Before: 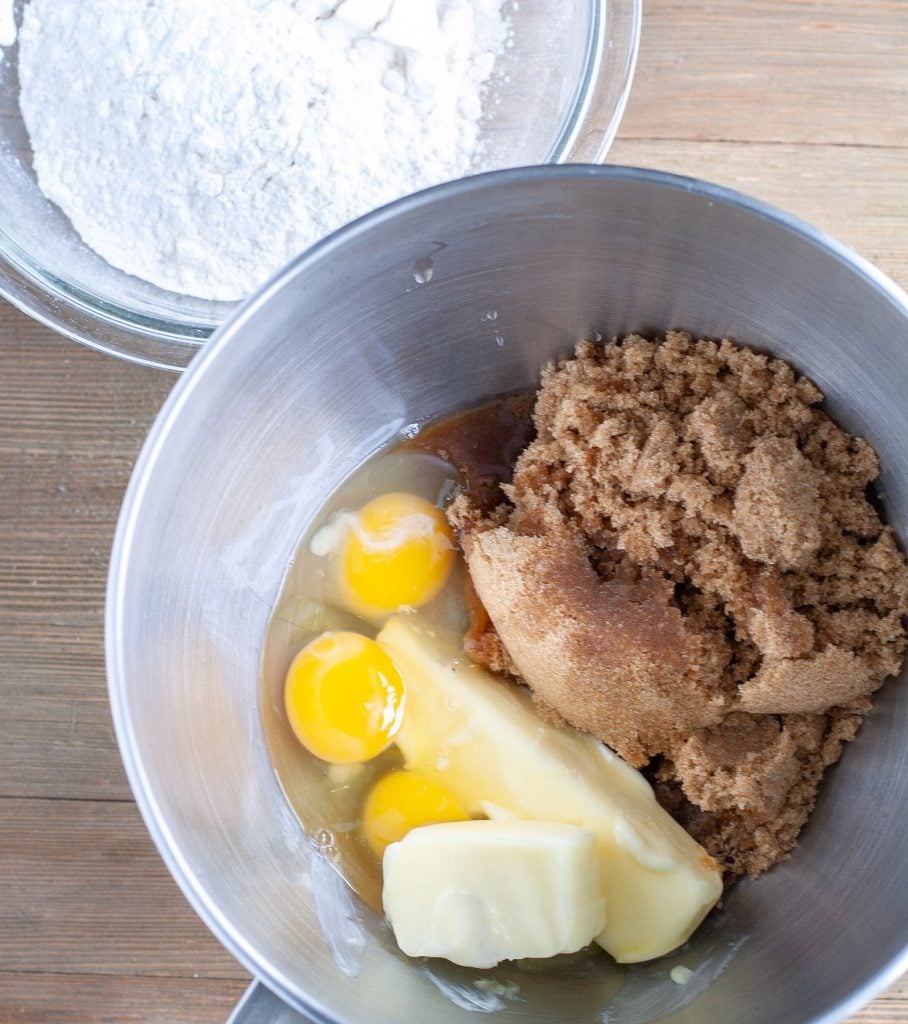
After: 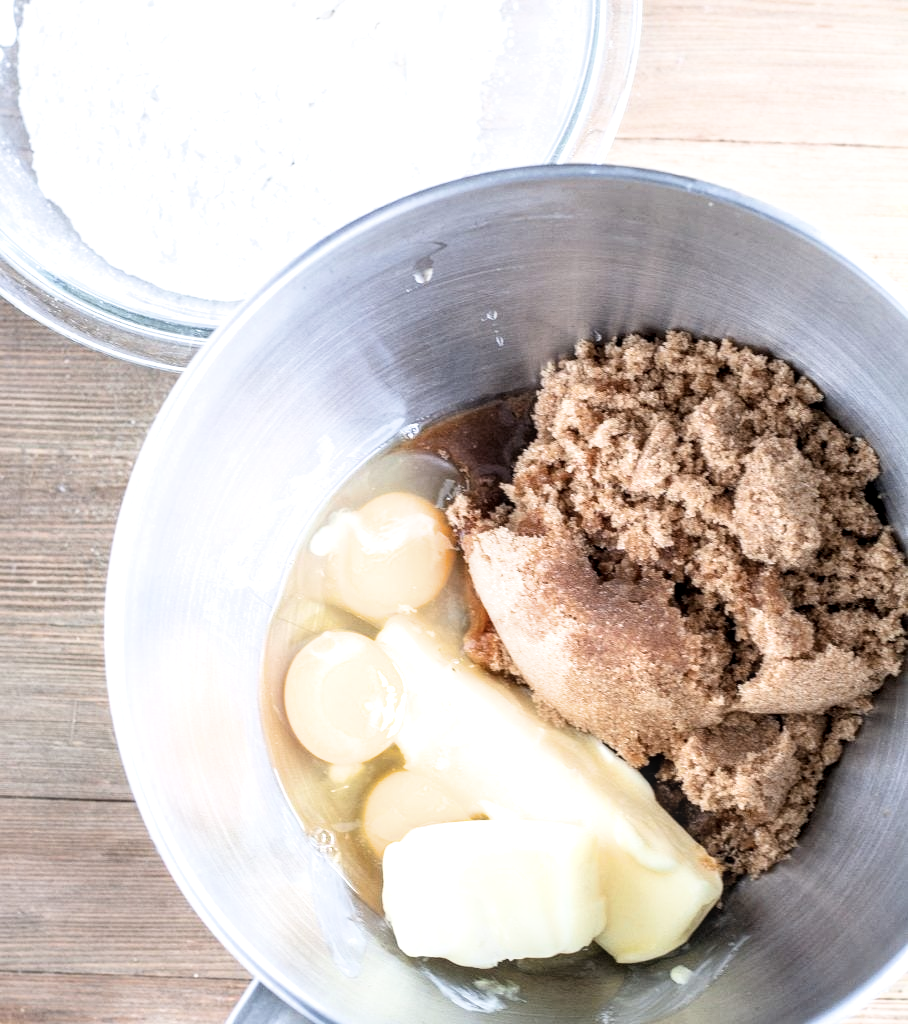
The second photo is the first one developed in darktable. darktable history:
local contrast: on, module defaults
filmic rgb: black relative exposure -8.07 EV, white relative exposure 3 EV, hardness 5.35, contrast 1.25
contrast brightness saturation: contrast 0.06, brightness -0.01, saturation -0.23
exposure: exposure 0.935 EV, compensate highlight preservation false
